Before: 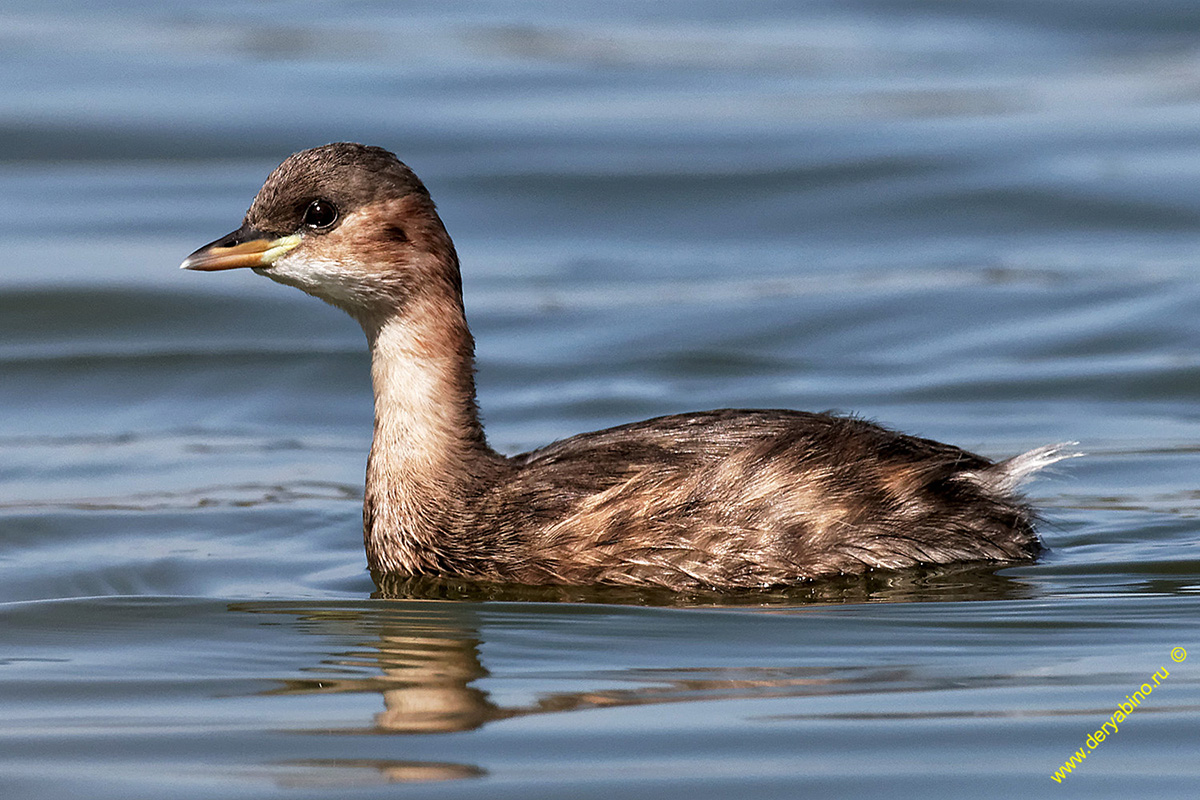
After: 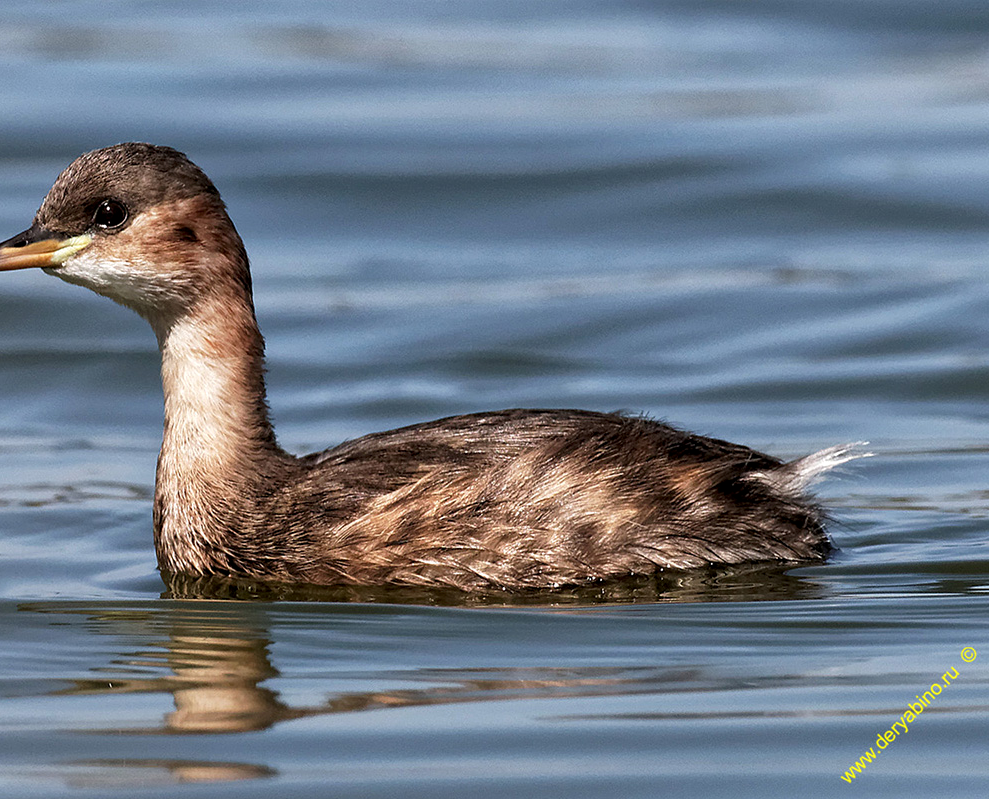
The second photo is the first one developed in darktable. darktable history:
crop: left 17.582%, bottom 0.031%
local contrast: highlights 100%, shadows 100%, detail 120%, midtone range 0.2
